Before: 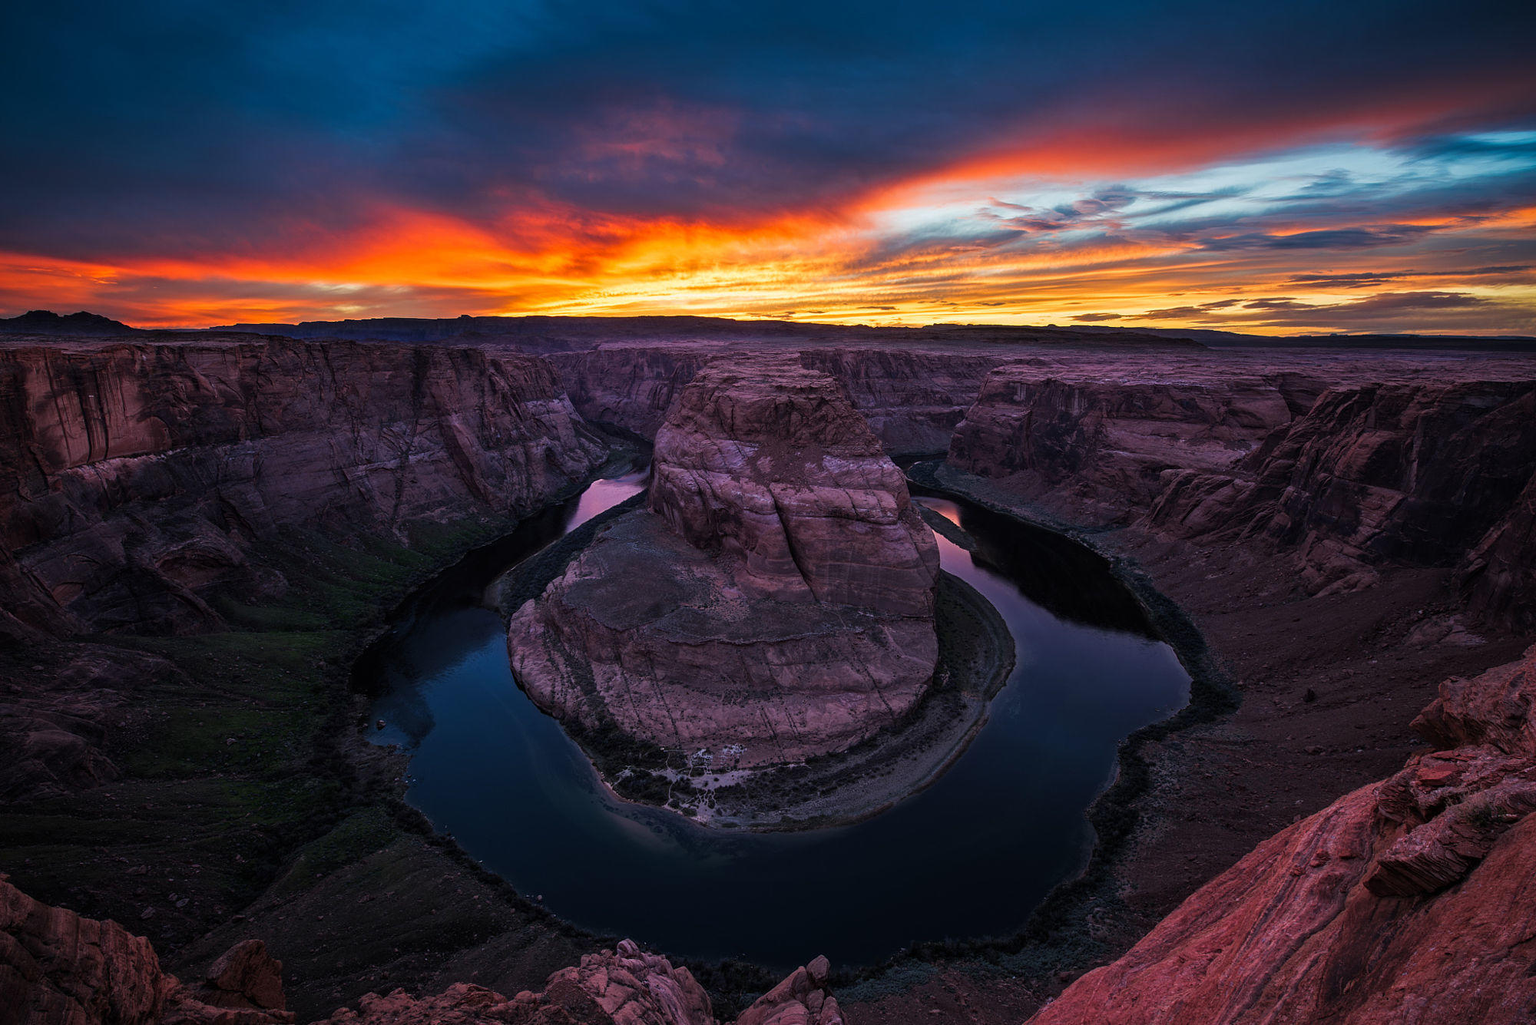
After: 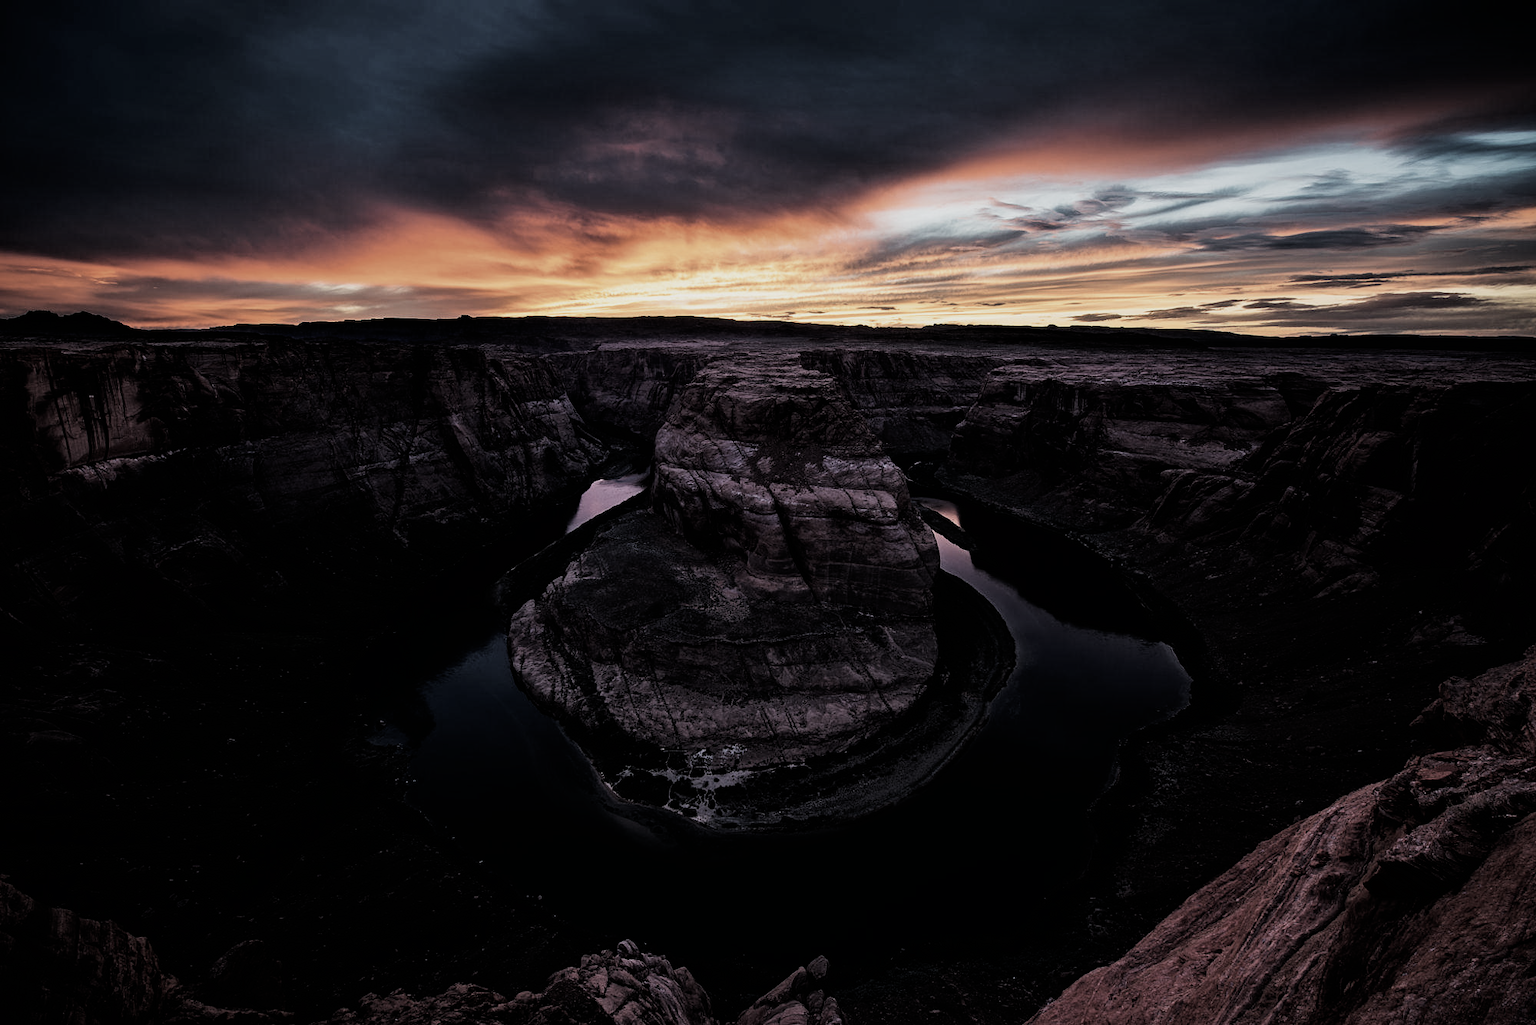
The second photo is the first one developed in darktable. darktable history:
color zones: curves: ch1 [(0, 0.292) (0.001, 0.292) (0.2, 0.264) (0.4, 0.248) (0.6, 0.248) (0.8, 0.264) (0.999, 0.292) (1, 0.292)], mix 25.75%
exposure: exposure -0.071 EV, compensate highlight preservation false
filmic rgb: black relative exposure -5.09 EV, white relative exposure 3.51 EV, hardness 3.19, contrast 1.405, highlights saturation mix -48.52%
